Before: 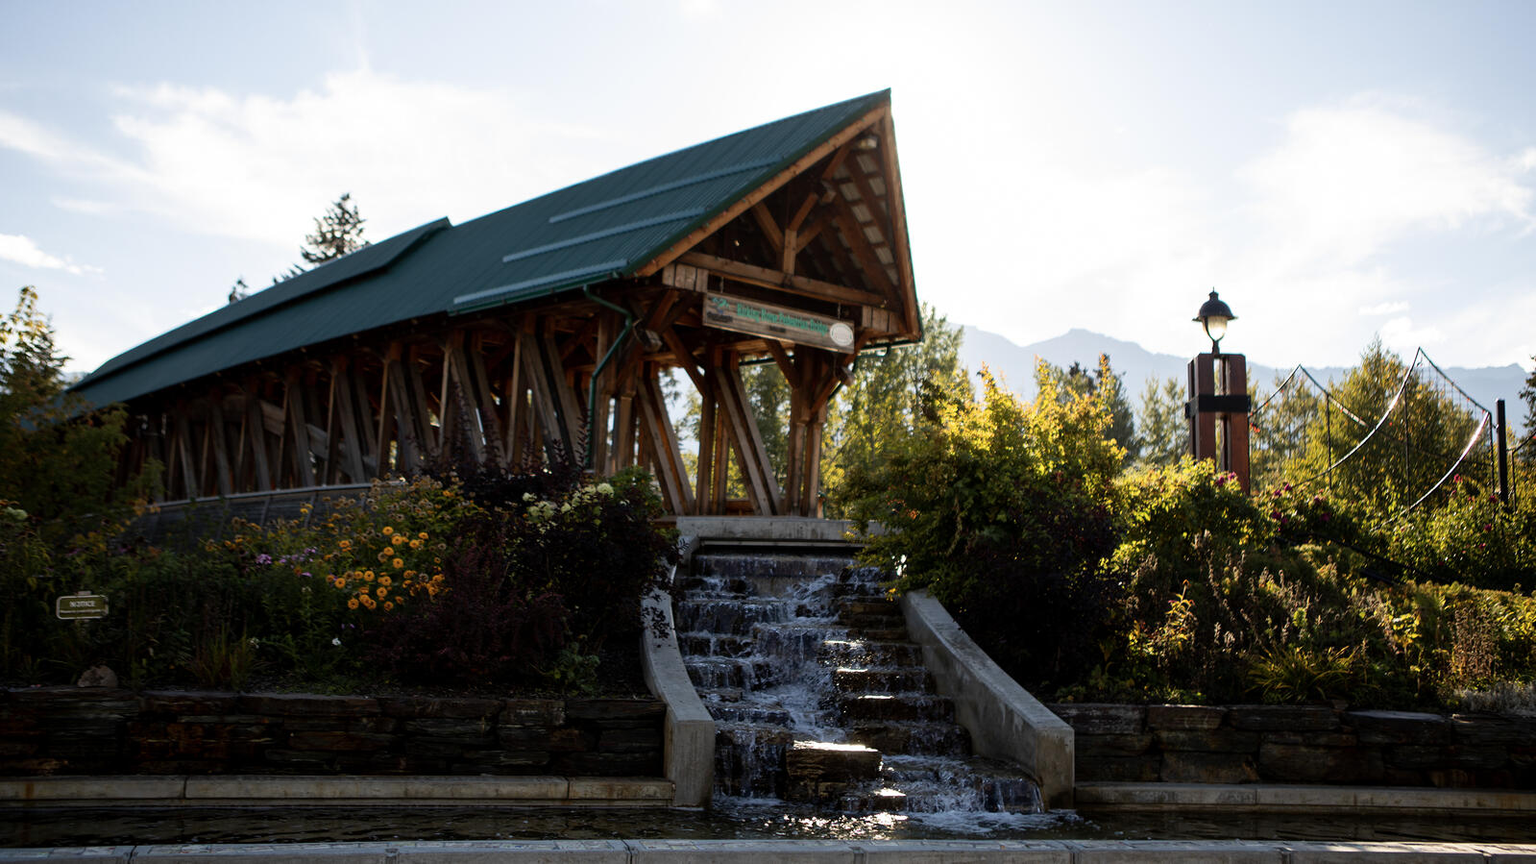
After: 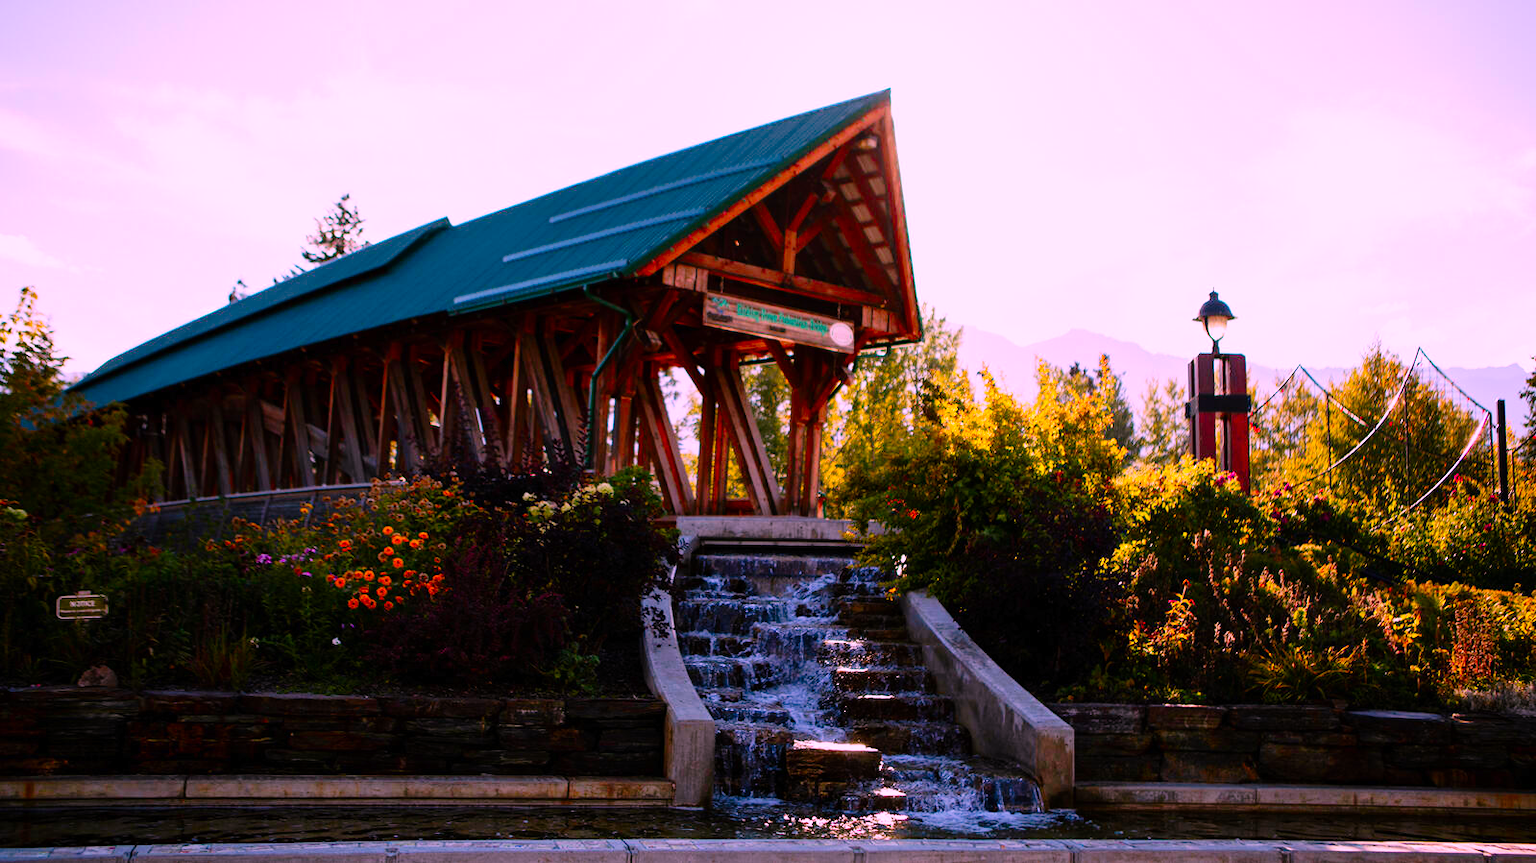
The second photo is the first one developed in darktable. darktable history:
tone curve: curves: ch0 [(0, 0) (0.003, 0.005) (0.011, 0.011) (0.025, 0.022) (0.044, 0.038) (0.069, 0.062) (0.1, 0.091) (0.136, 0.128) (0.177, 0.183) (0.224, 0.246) (0.277, 0.325) (0.335, 0.403) (0.399, 0.473) (0.468, 0.557) (0.543, 0.638) (0.623, 0.709) (0.709, 0.782) (0.801, 0.847) (0.898, 0.923) (1, 1)], preserve colors none
color correction: highlights a* 19.5, highlights b* -11.53, saturation 1.69
